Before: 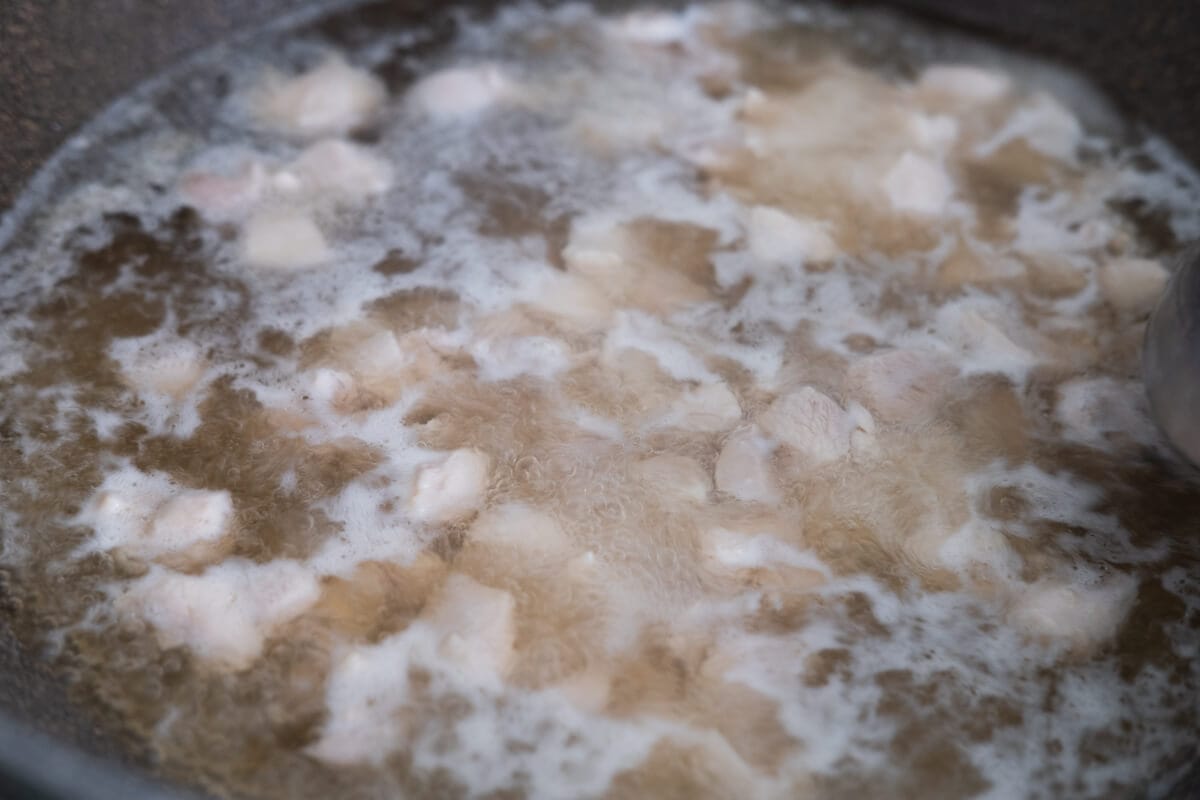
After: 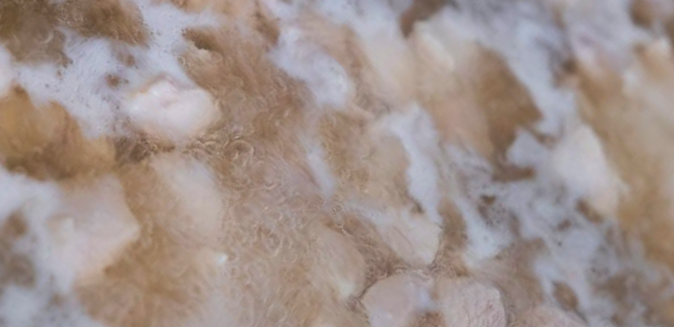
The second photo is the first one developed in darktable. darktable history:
crop and rotate: angle -44.53°, top 16.066%, right 0.785%, bottom 11.636%
velvia: on, module defaults
shadows and highlights: shadows 43.61, white point adjustment -1.42, highlights color adjustment 79.03%, soften with gaussian
